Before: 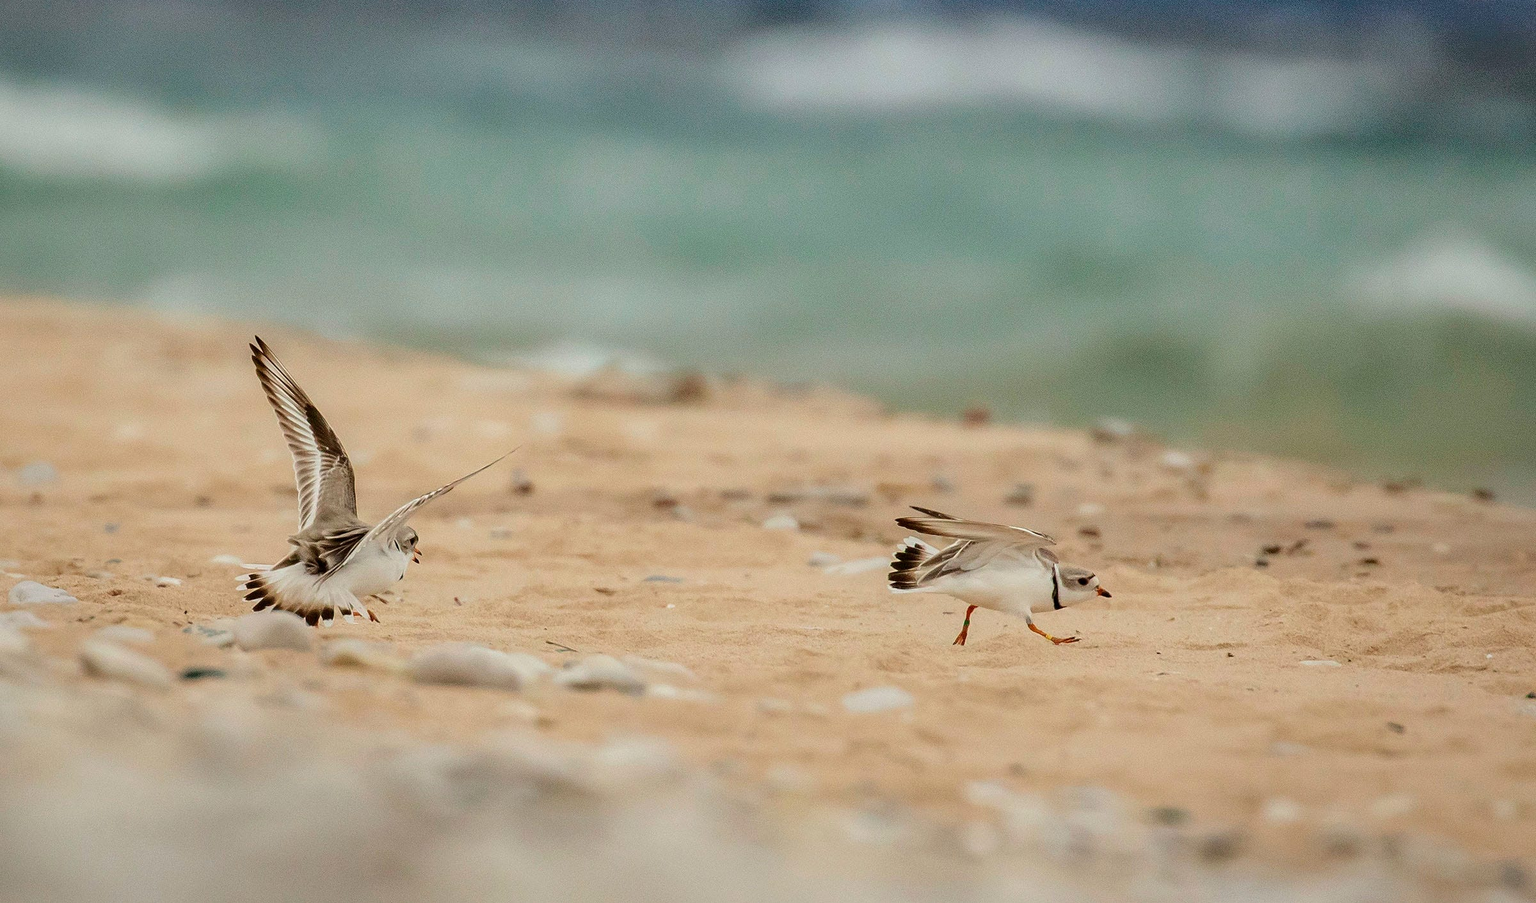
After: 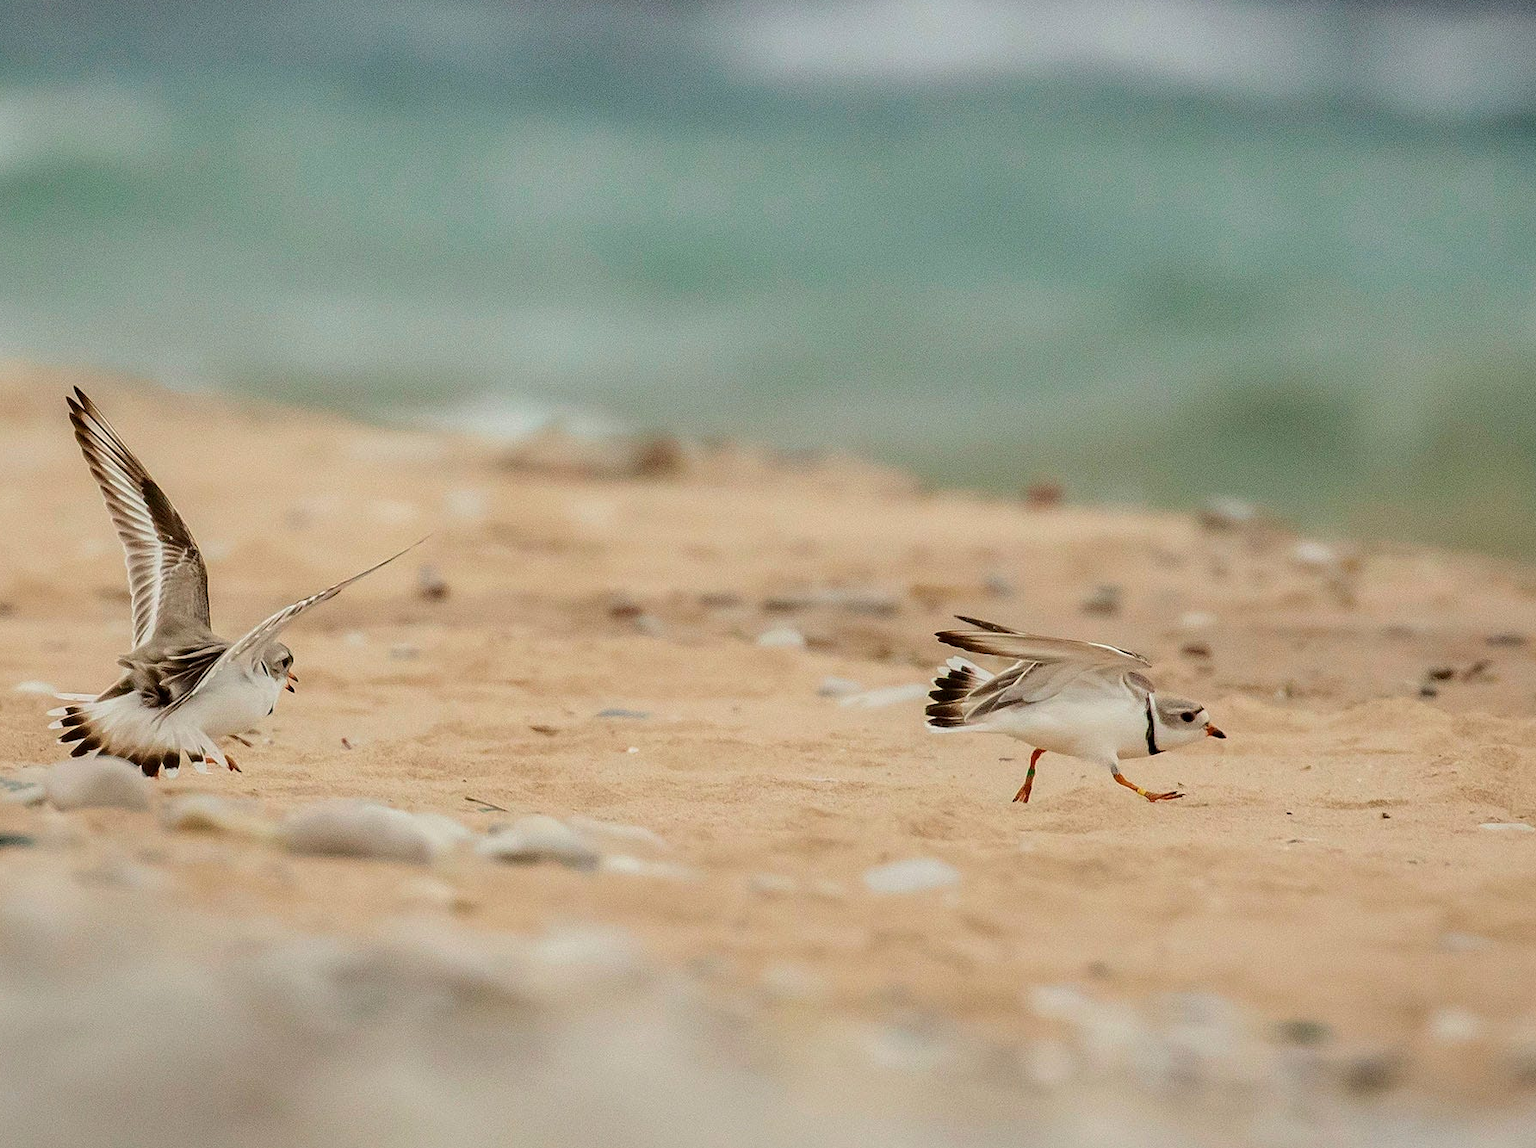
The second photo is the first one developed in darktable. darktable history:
crop and rotate: left 13.049%, top 5.407%, right 12.584%
